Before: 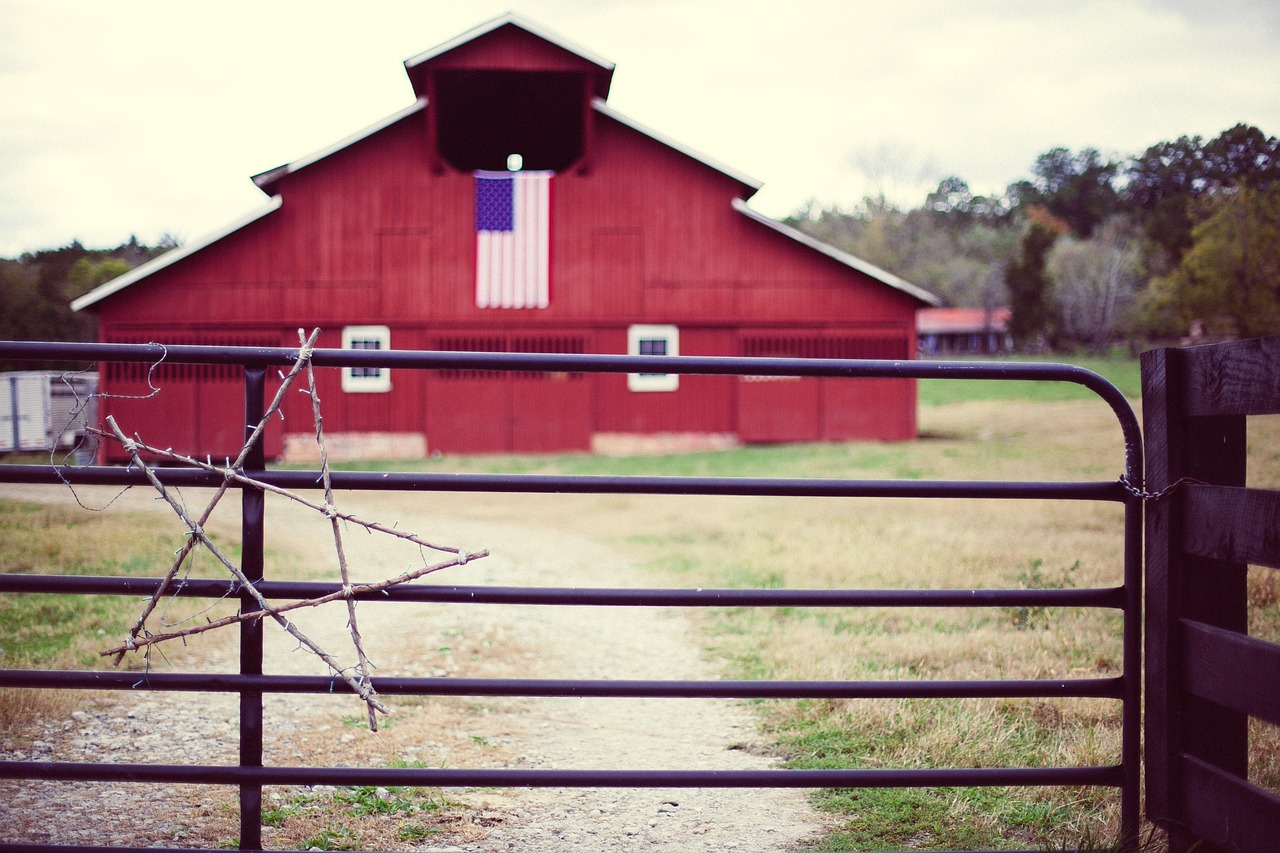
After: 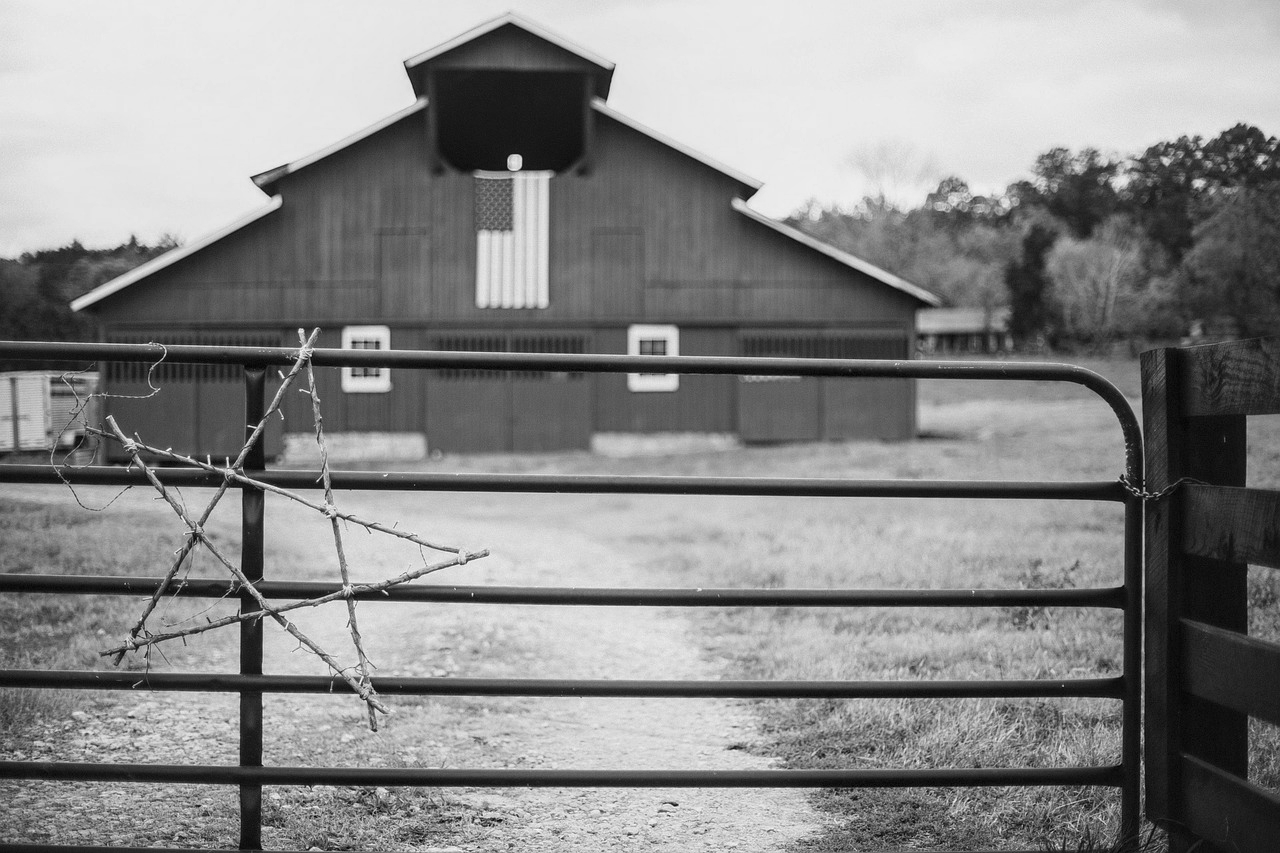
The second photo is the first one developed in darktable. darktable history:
color calibration: output gray [0.18, 0.41, 0.41, 0], gray › normalize channels true, illuminant same as pipeline (D50), adaptation XYZ, x 0.346, y 0.359, gamut compression 0
local contrast: on, module defaults
